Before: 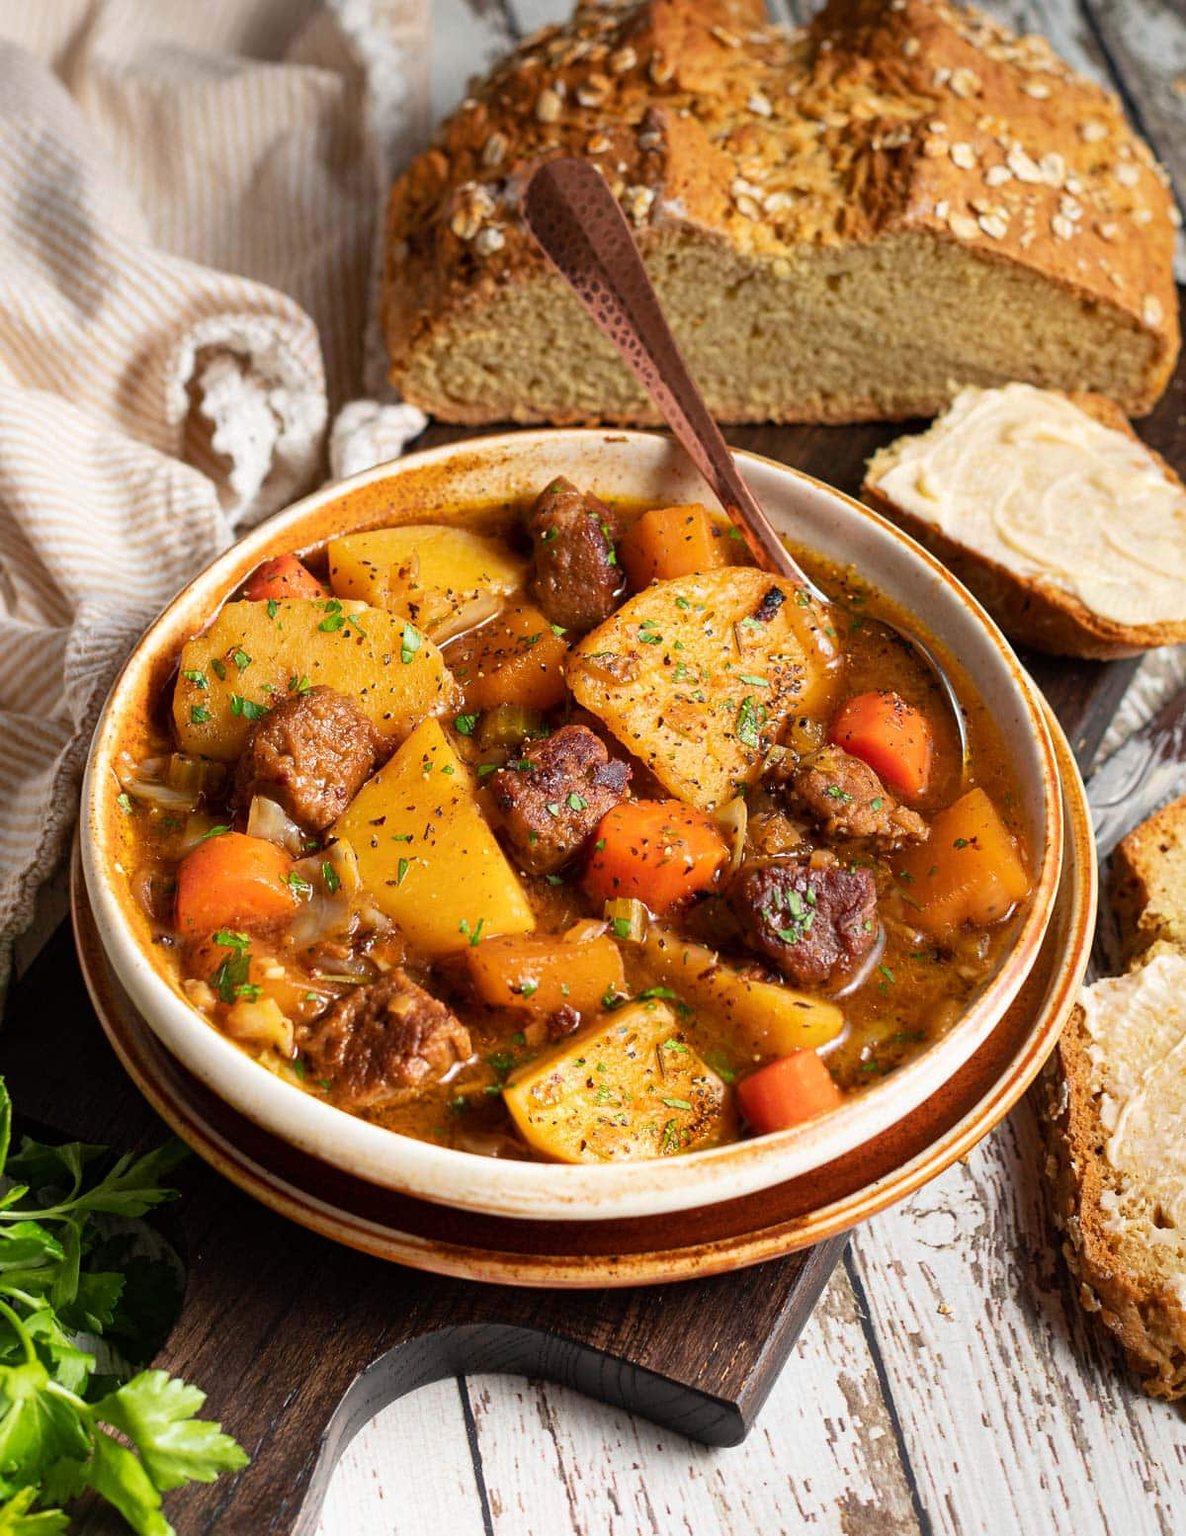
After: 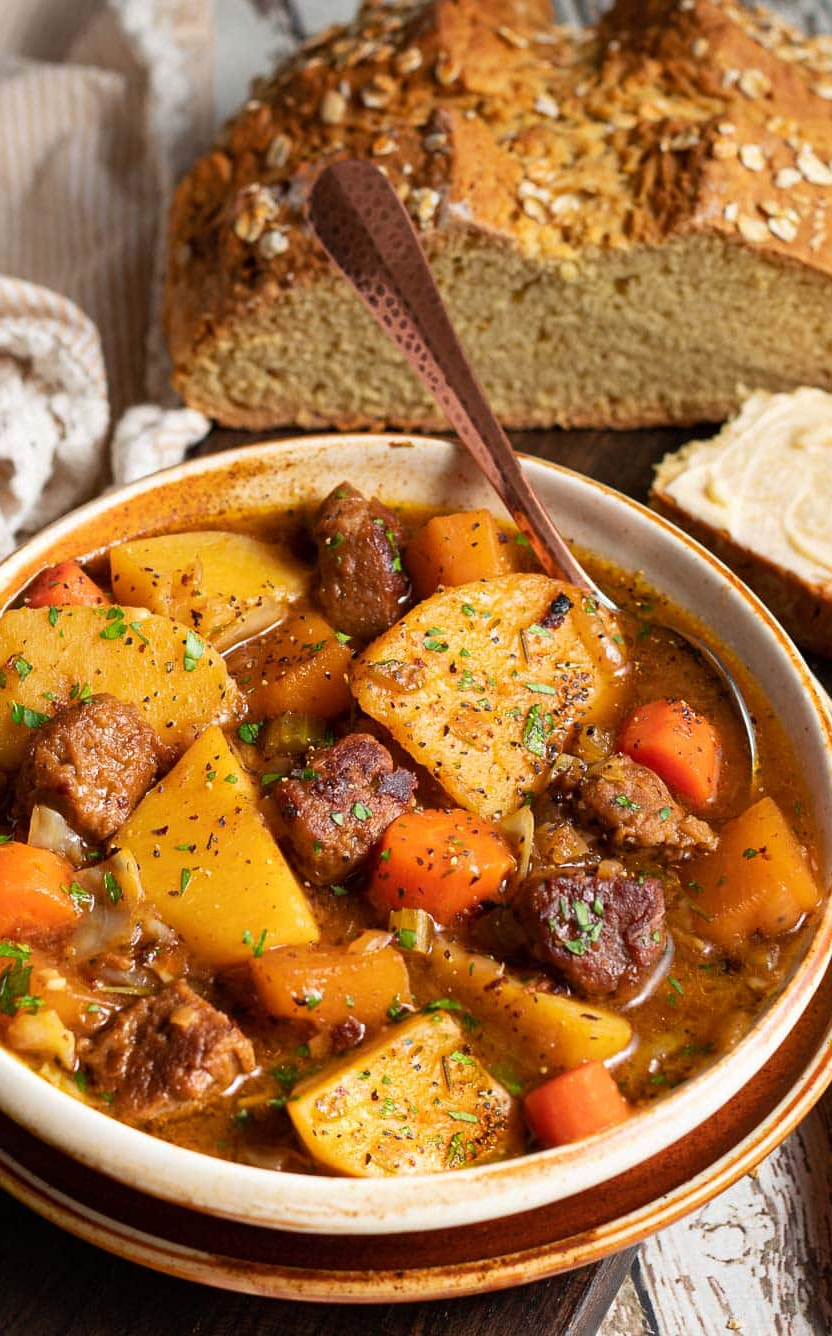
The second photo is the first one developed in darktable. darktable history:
crop: left 18.559%, right 12.059%, bottom 14.026%
